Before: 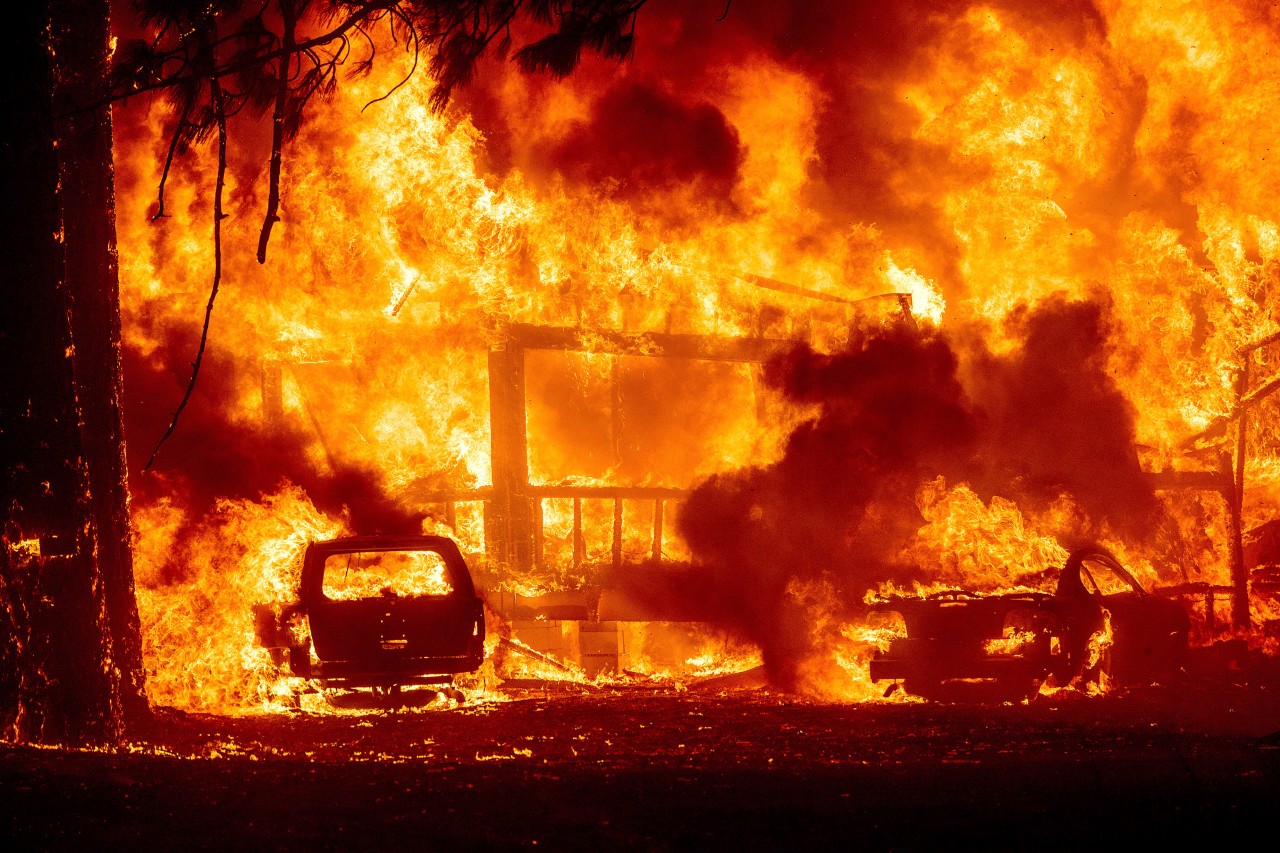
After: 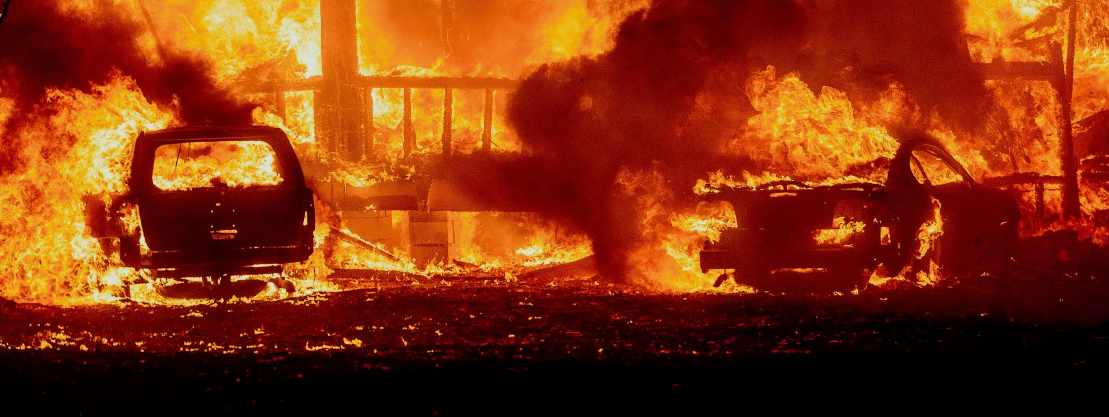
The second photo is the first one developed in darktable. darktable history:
filmic rgb: black relative exposure -5 EV, hardness 2.88, contrast 1.2, highlights saturation mix -30%
white balance: red 0.98, blue 1.034
crop and rotate: left 13.306%, top 48.129%, bottom 2.928%
